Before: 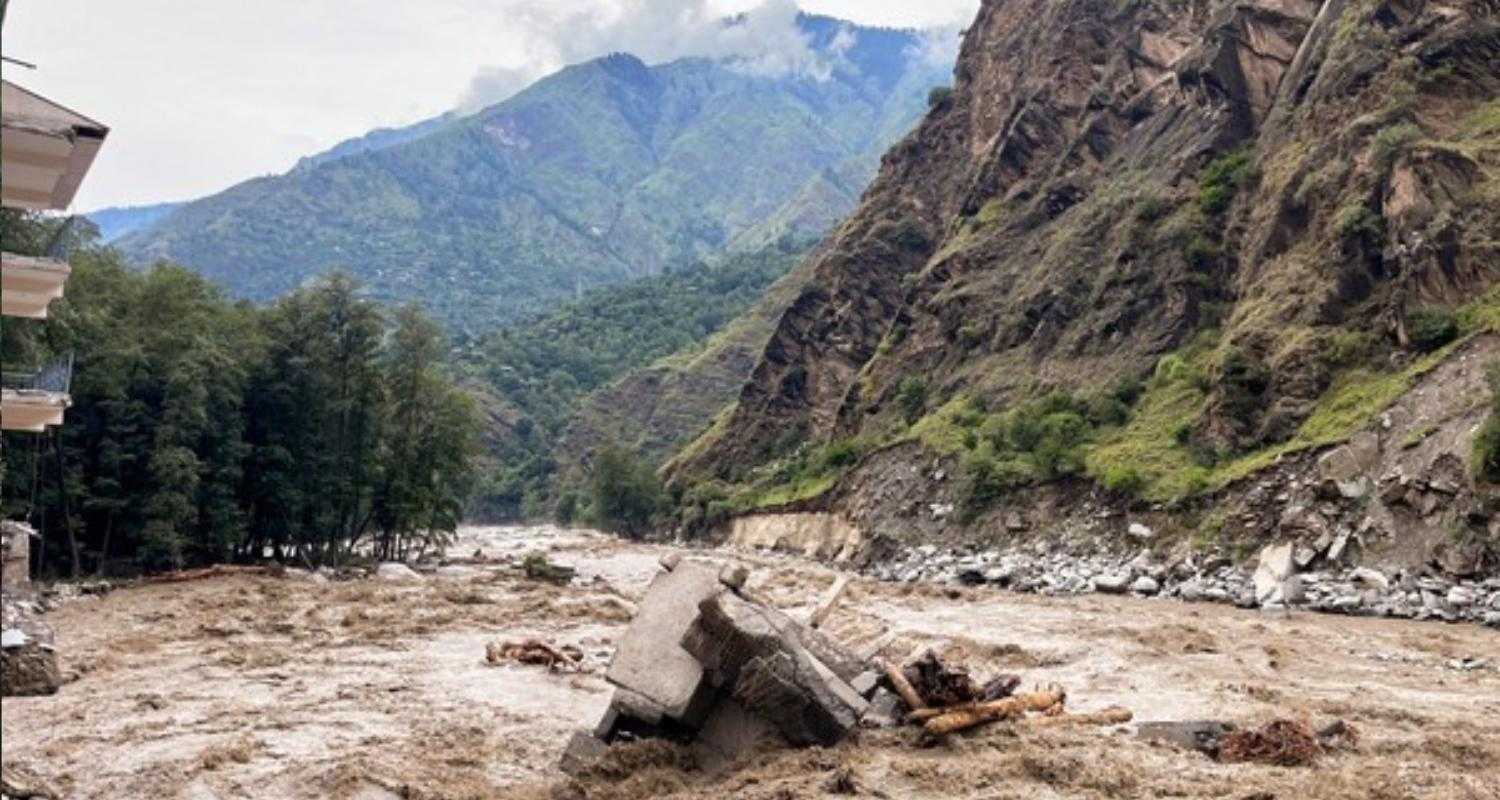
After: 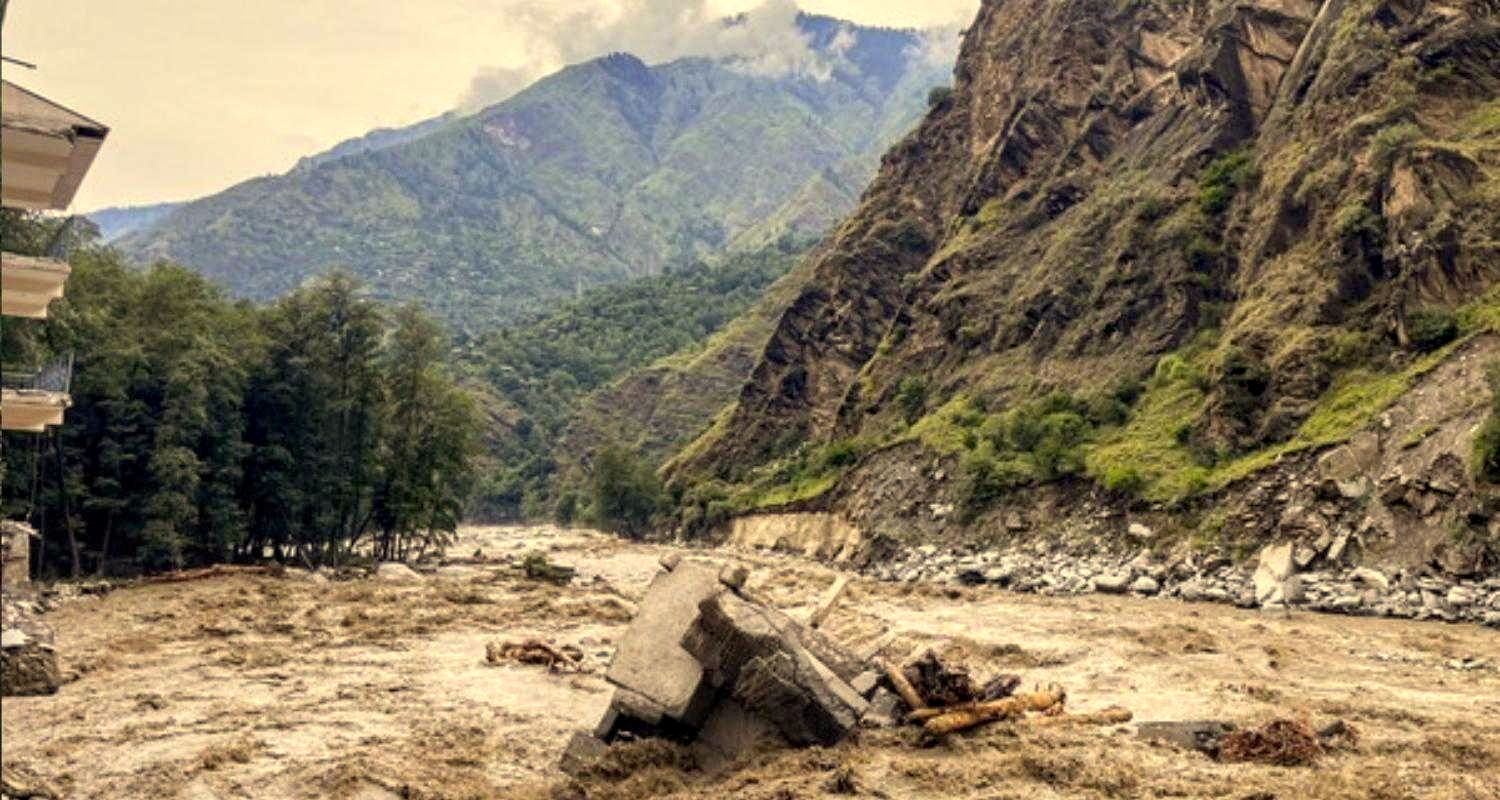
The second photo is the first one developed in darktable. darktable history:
color correction: highlights a* 2.33, highlights b* 23.38
local contrast: on, module defaults
